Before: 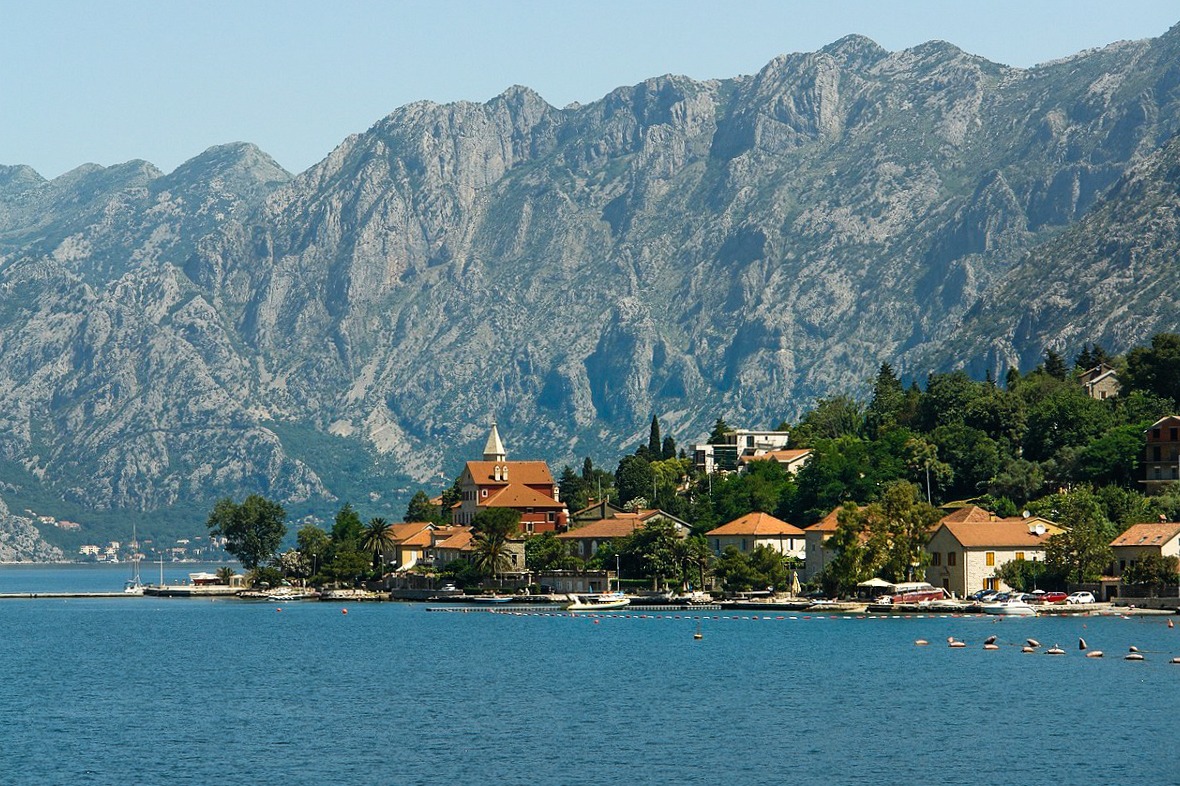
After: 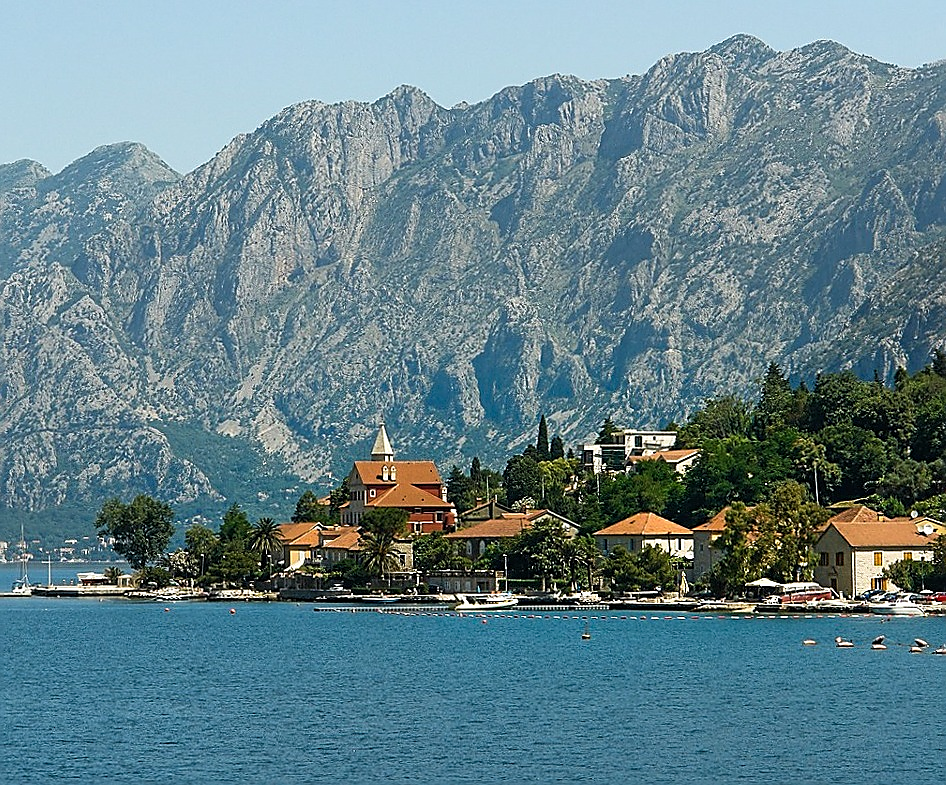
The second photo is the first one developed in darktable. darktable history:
crop and rotate: left 9.597%, right 10.195%
sharpen: radius 1.4, amount 1.25, threshold 0.7
color balance: contrast fulcrum 17.78%
